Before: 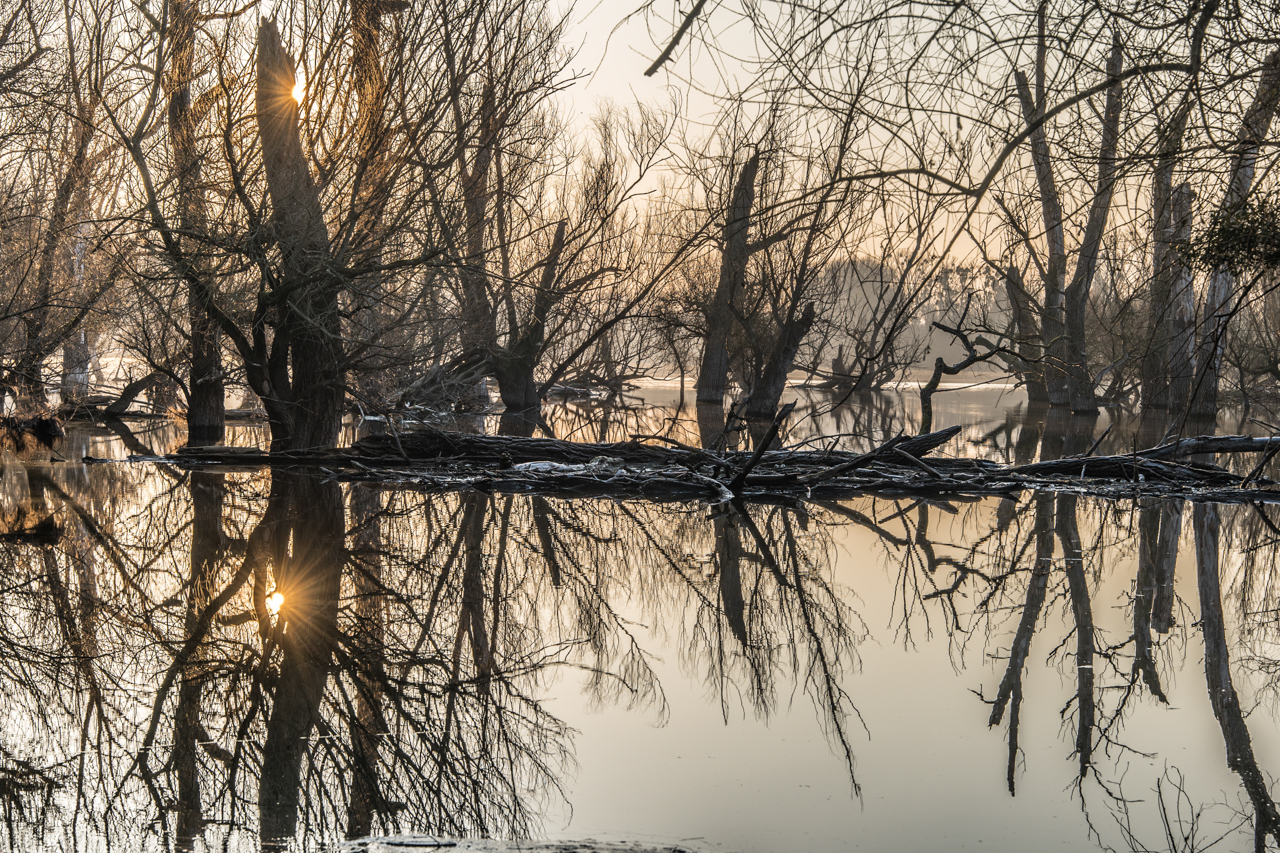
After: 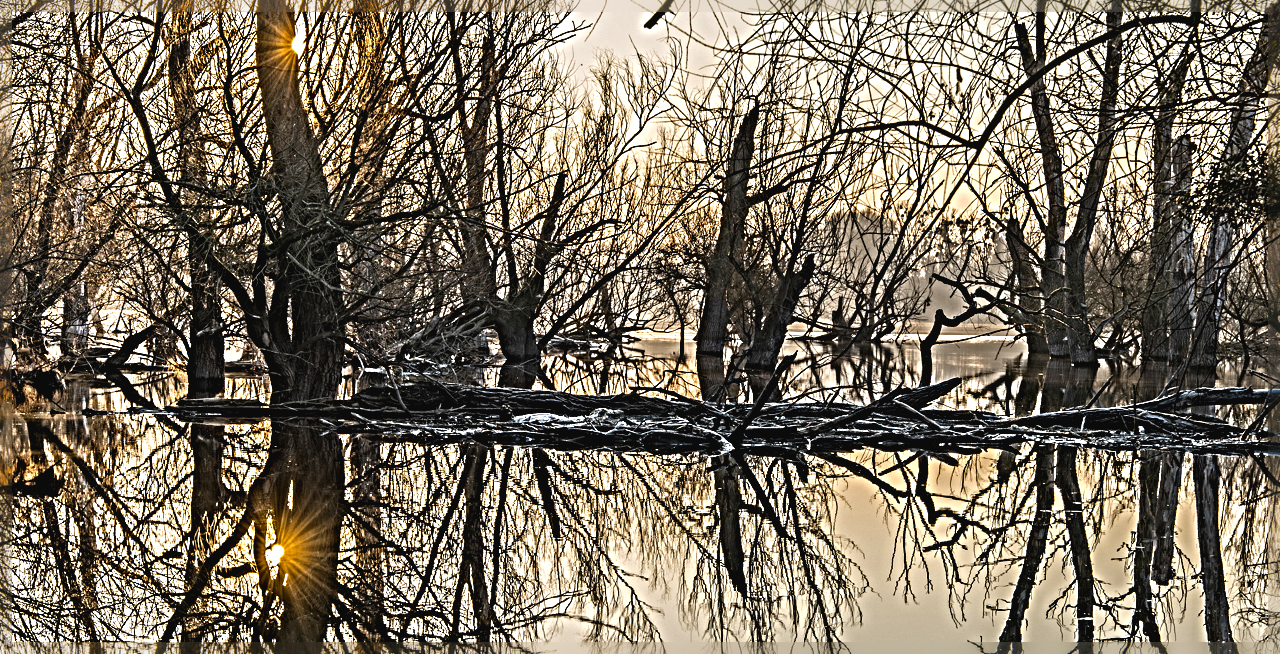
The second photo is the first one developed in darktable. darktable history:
contrast brightness saturation: contrast -0.08, brightness -0.04, saturation -0.11
sharpen: radius 6.3, amount 1.8, threshold 0
color balance rgb: linear chroma grading › global chroma 15%, perceptual saturation grading › global saturation 30%
crop: top 5.667%, bottom 17.637%
